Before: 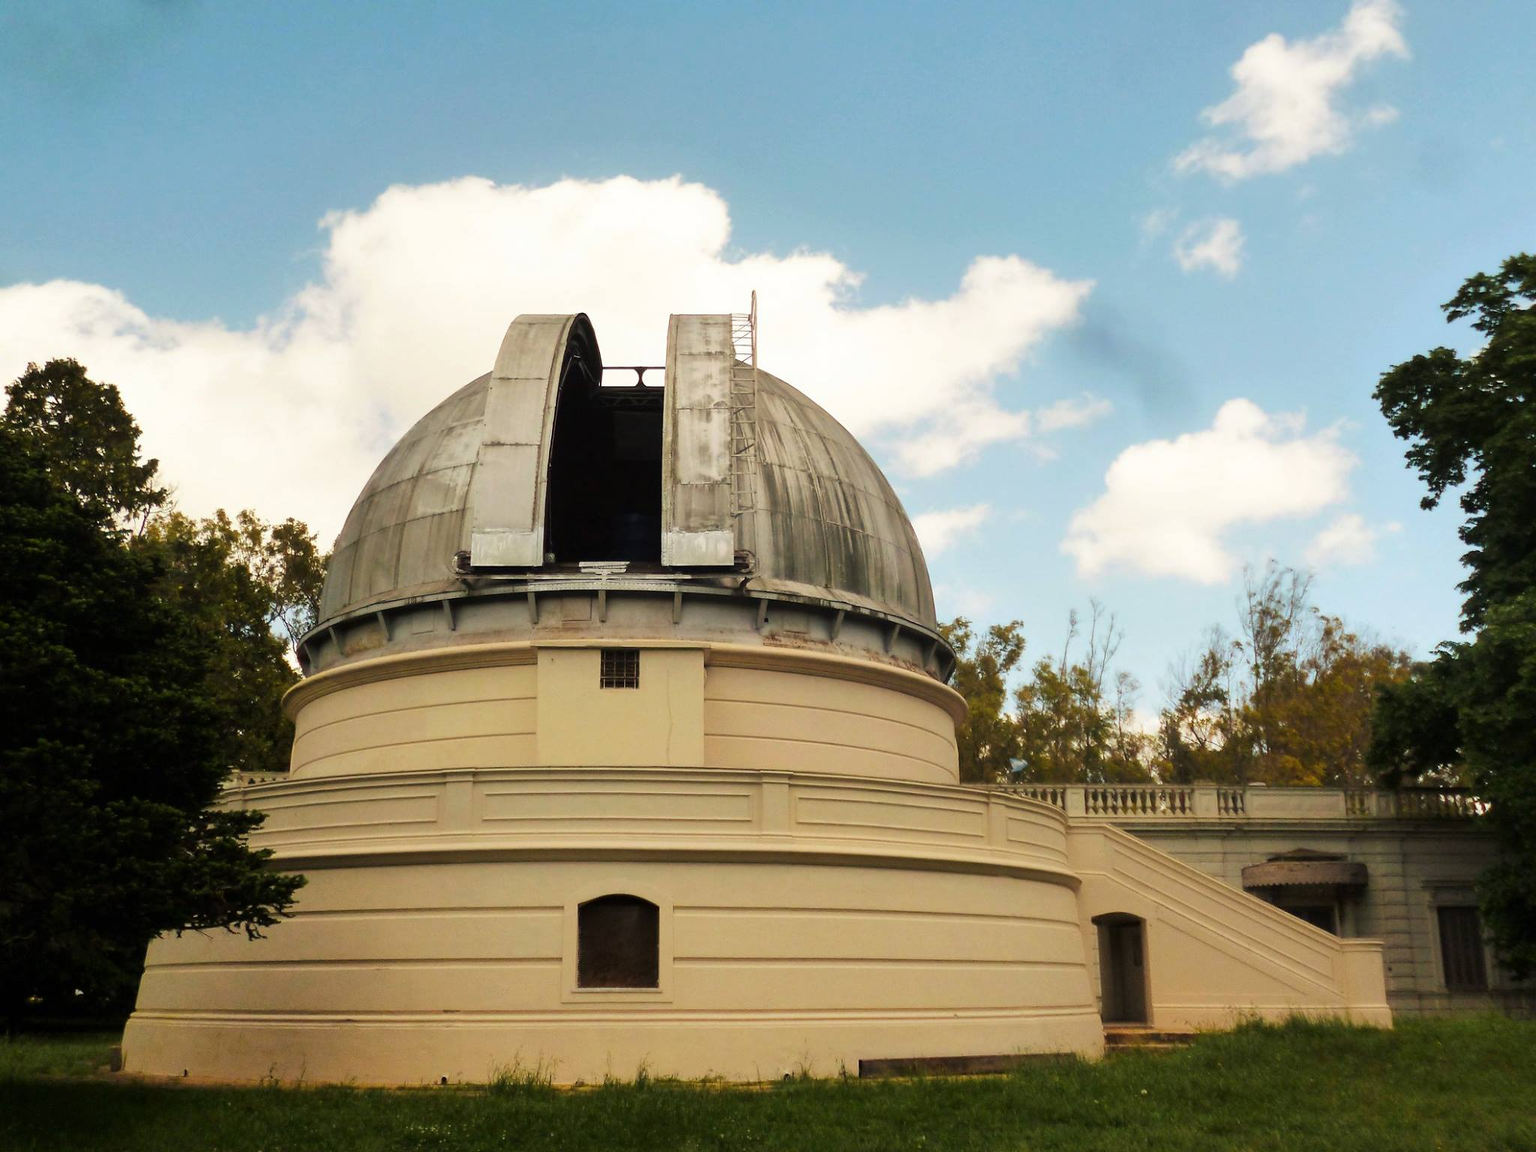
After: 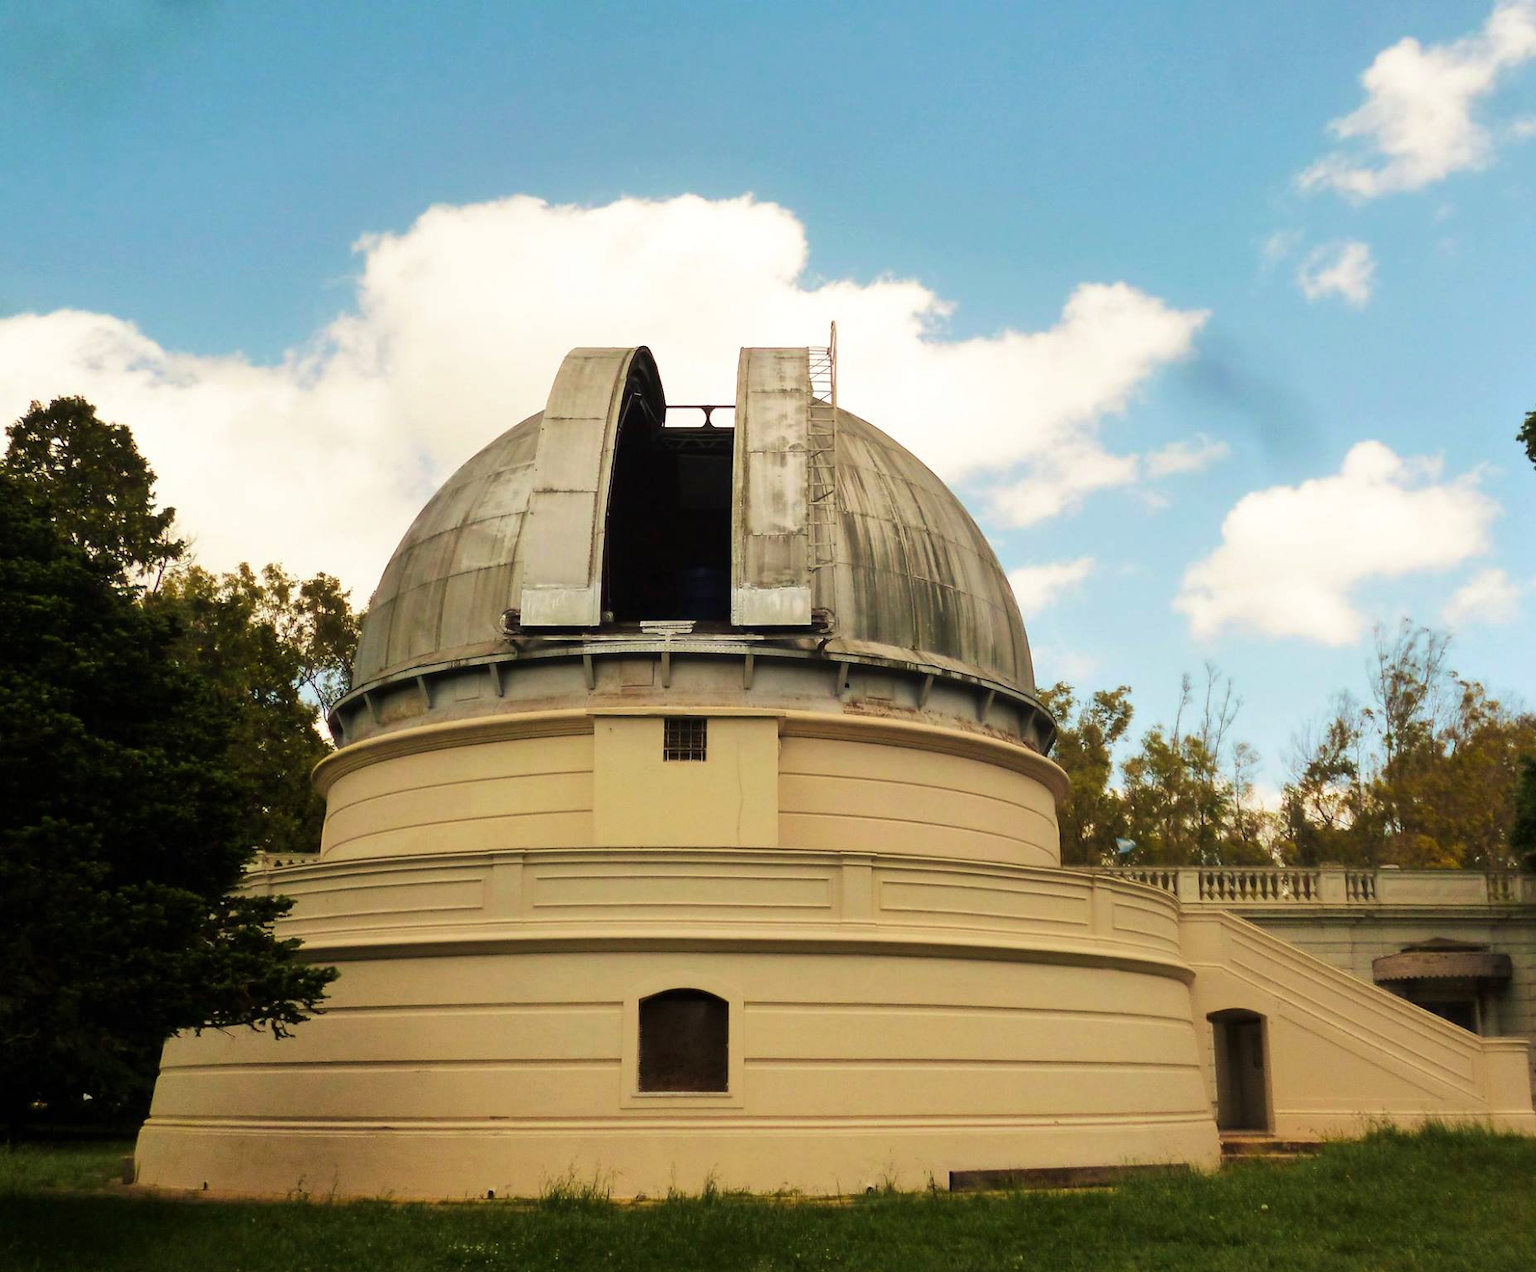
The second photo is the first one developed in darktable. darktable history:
velvia: on, module defaults
tone equalizer: edges refinement/feathering 500, mask exposure compensation -1.57 EV, preserve details no
crop: right 9.515%, bottom 0.018%
